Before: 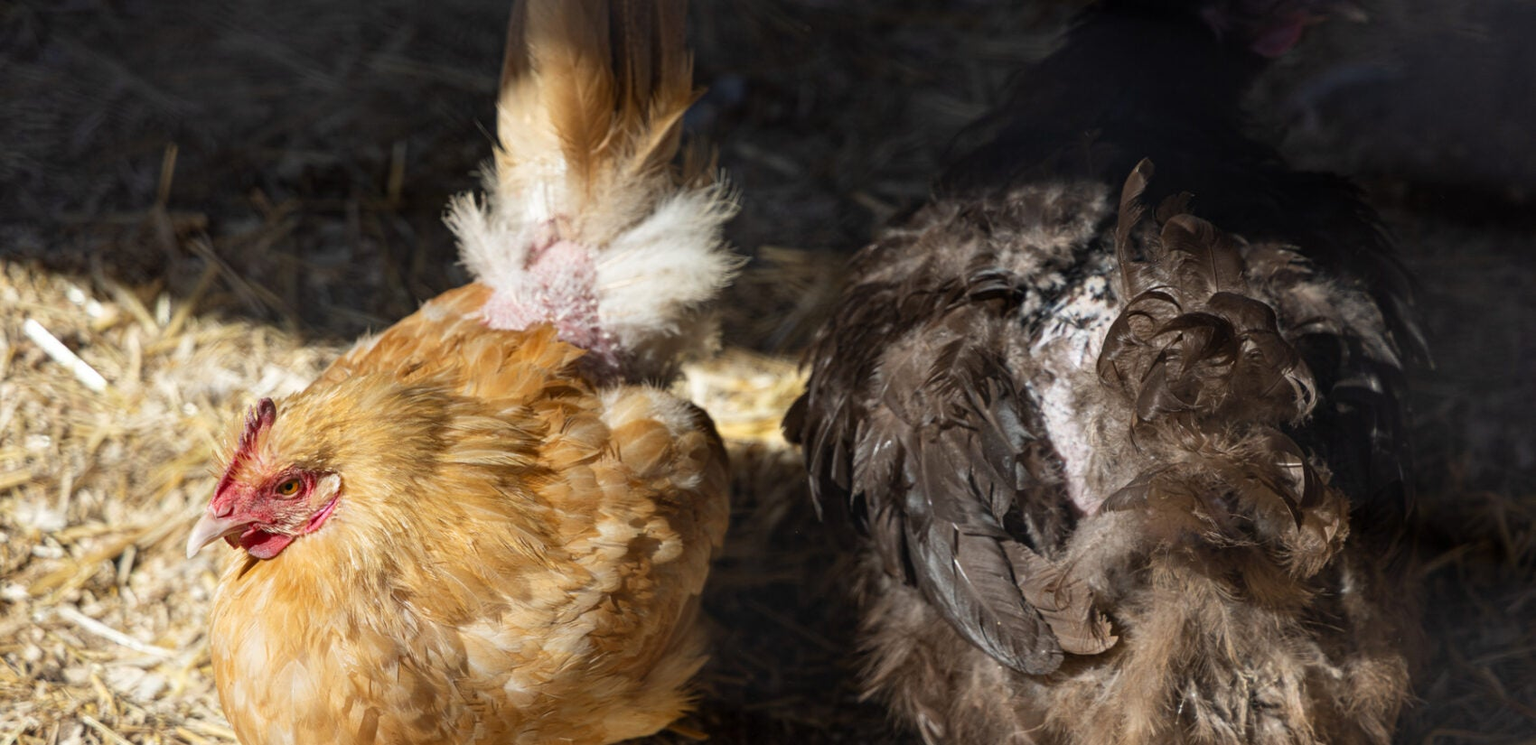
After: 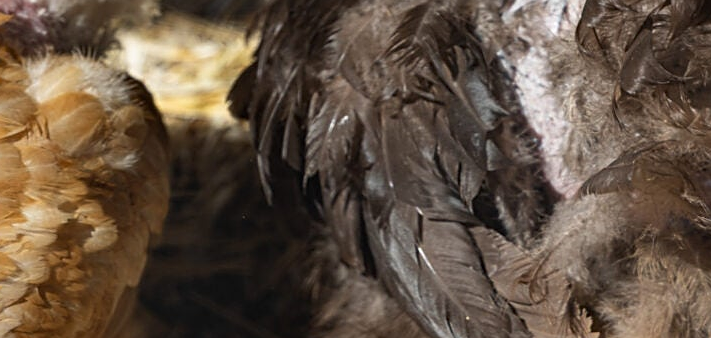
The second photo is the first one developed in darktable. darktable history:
crop: left 37.536%, top 45.203%, right 20.631%, bottom 13.822%
sharpen: on, module defaults
